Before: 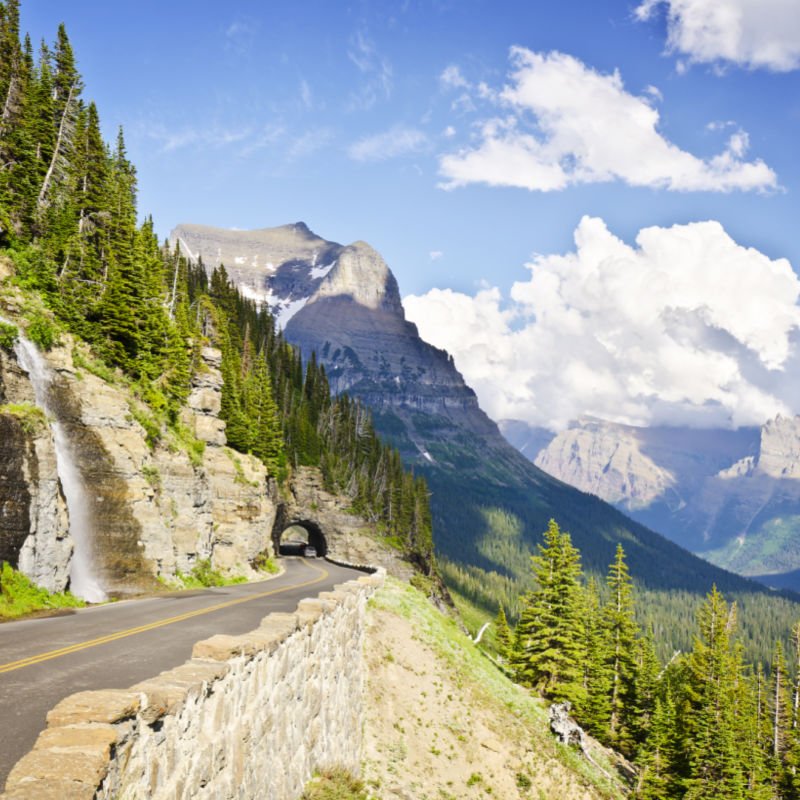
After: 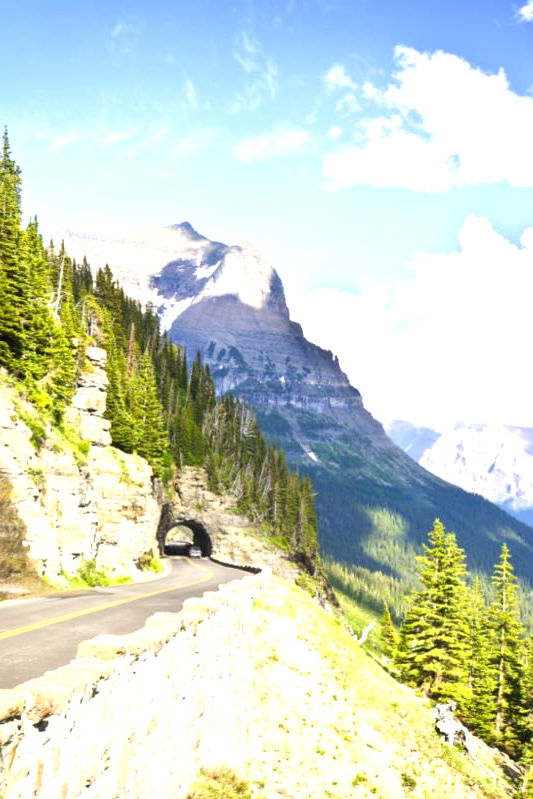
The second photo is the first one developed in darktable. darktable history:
crop and rotate: left 14.385%, right 18.948%
exposure: exposure 1 EV, compensate highlight preservation false
